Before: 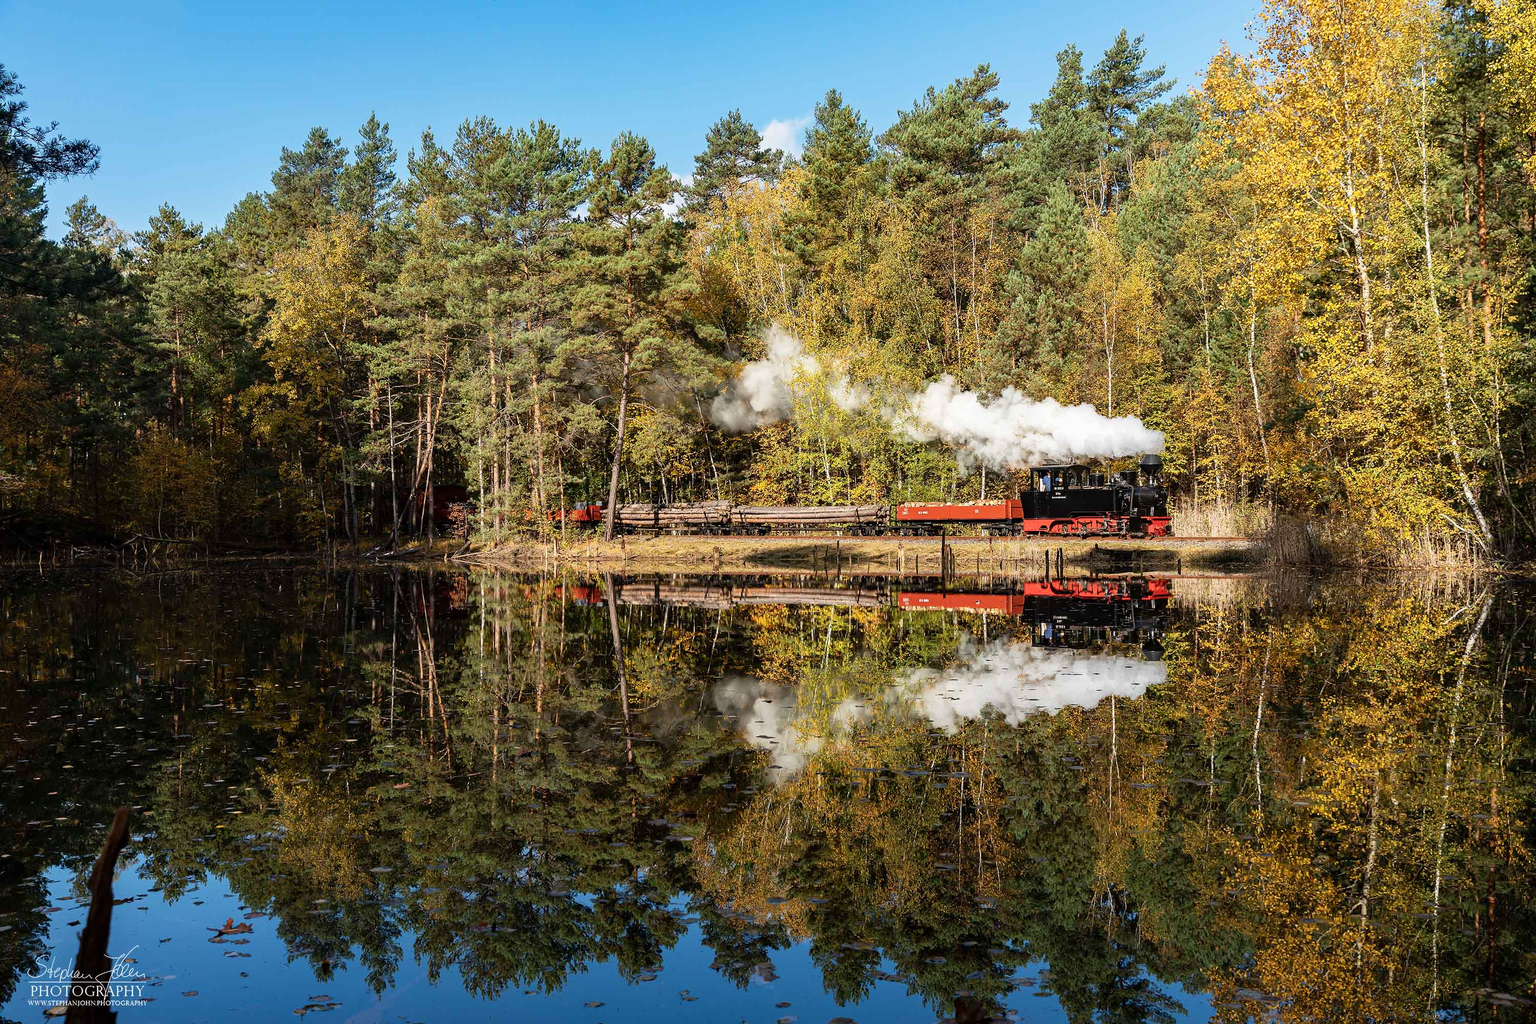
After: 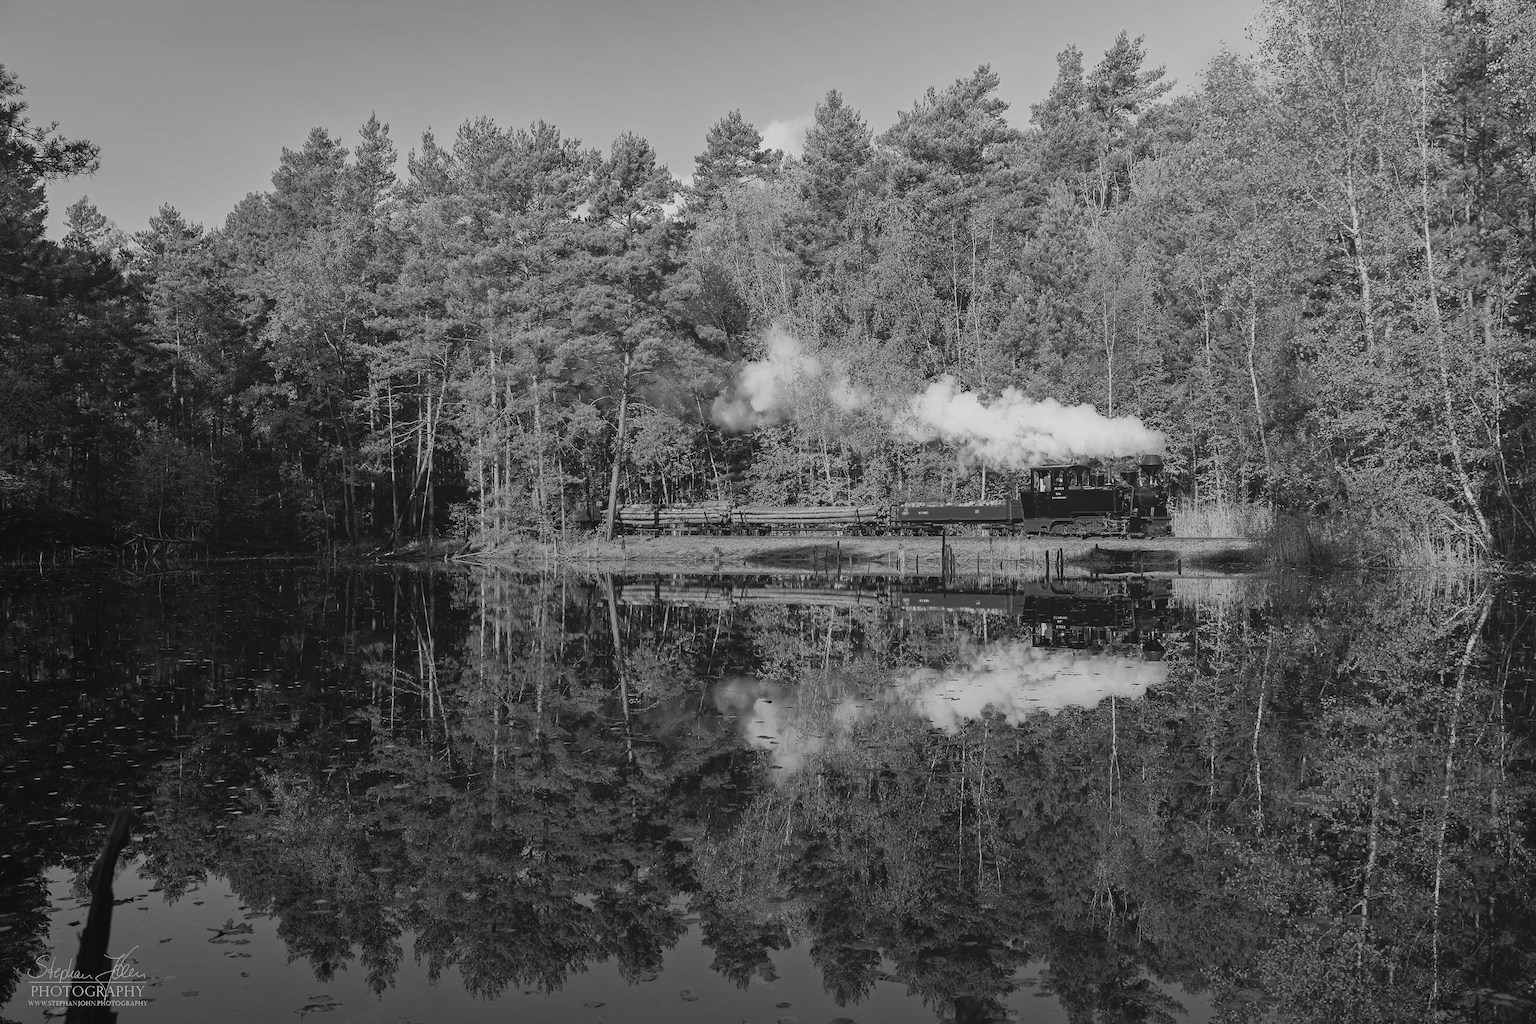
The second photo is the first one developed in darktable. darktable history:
monochrome: a -11.7, b 1.62, size 0.5, highlights 0.38
local contrast: detail 69%
